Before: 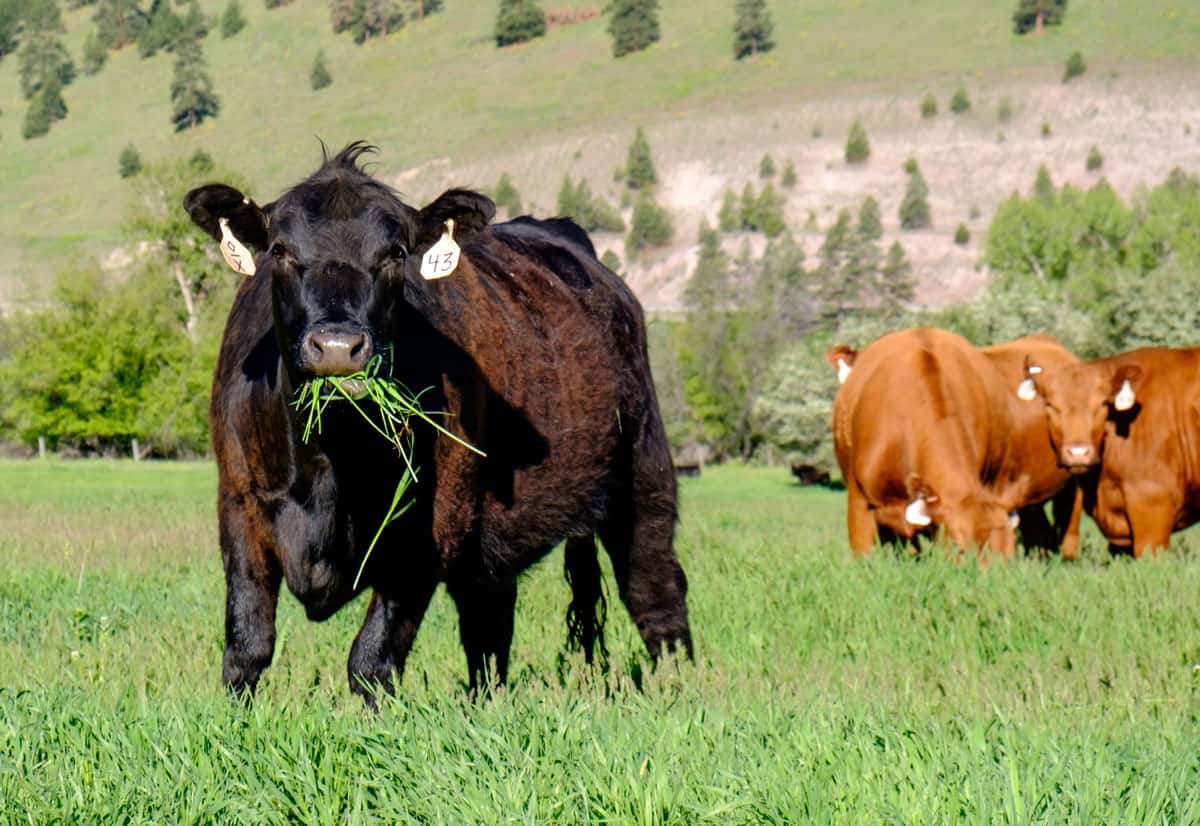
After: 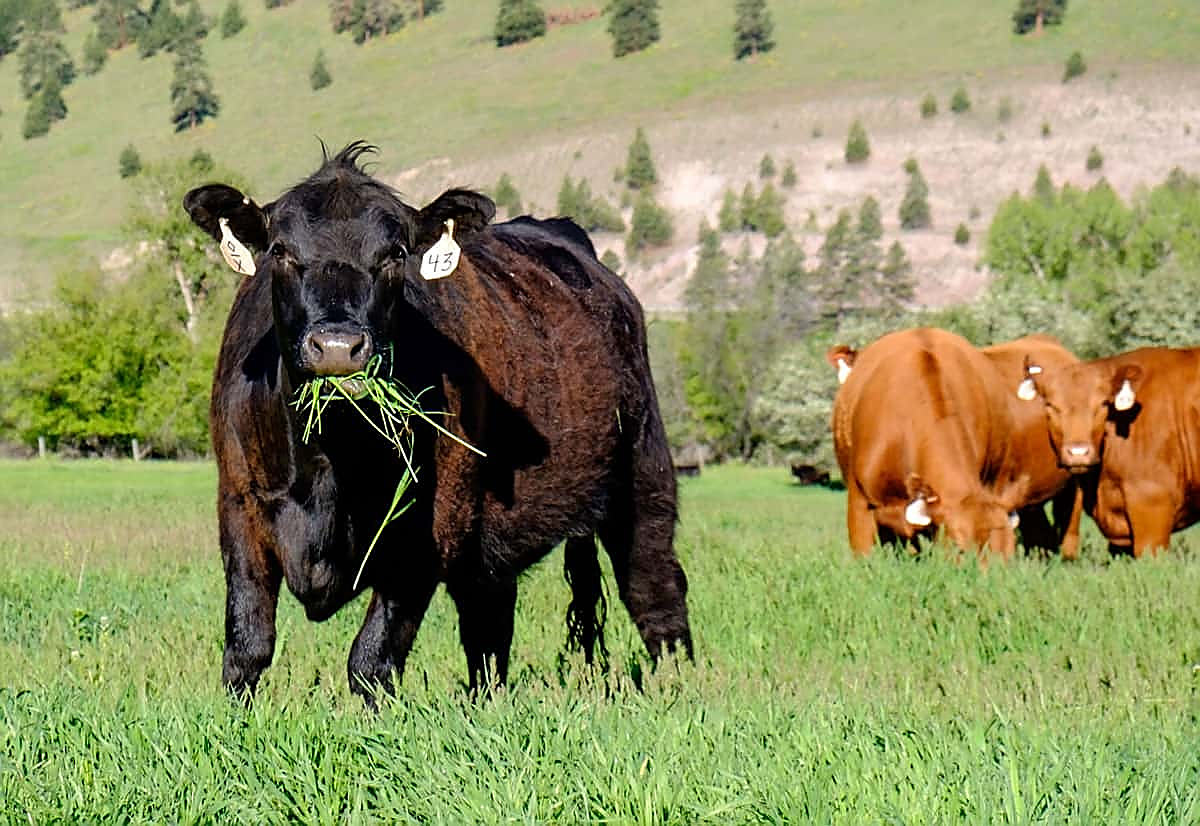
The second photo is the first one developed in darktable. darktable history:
sharpen: radius 1.364, amount 1.235, threshold 0.736
